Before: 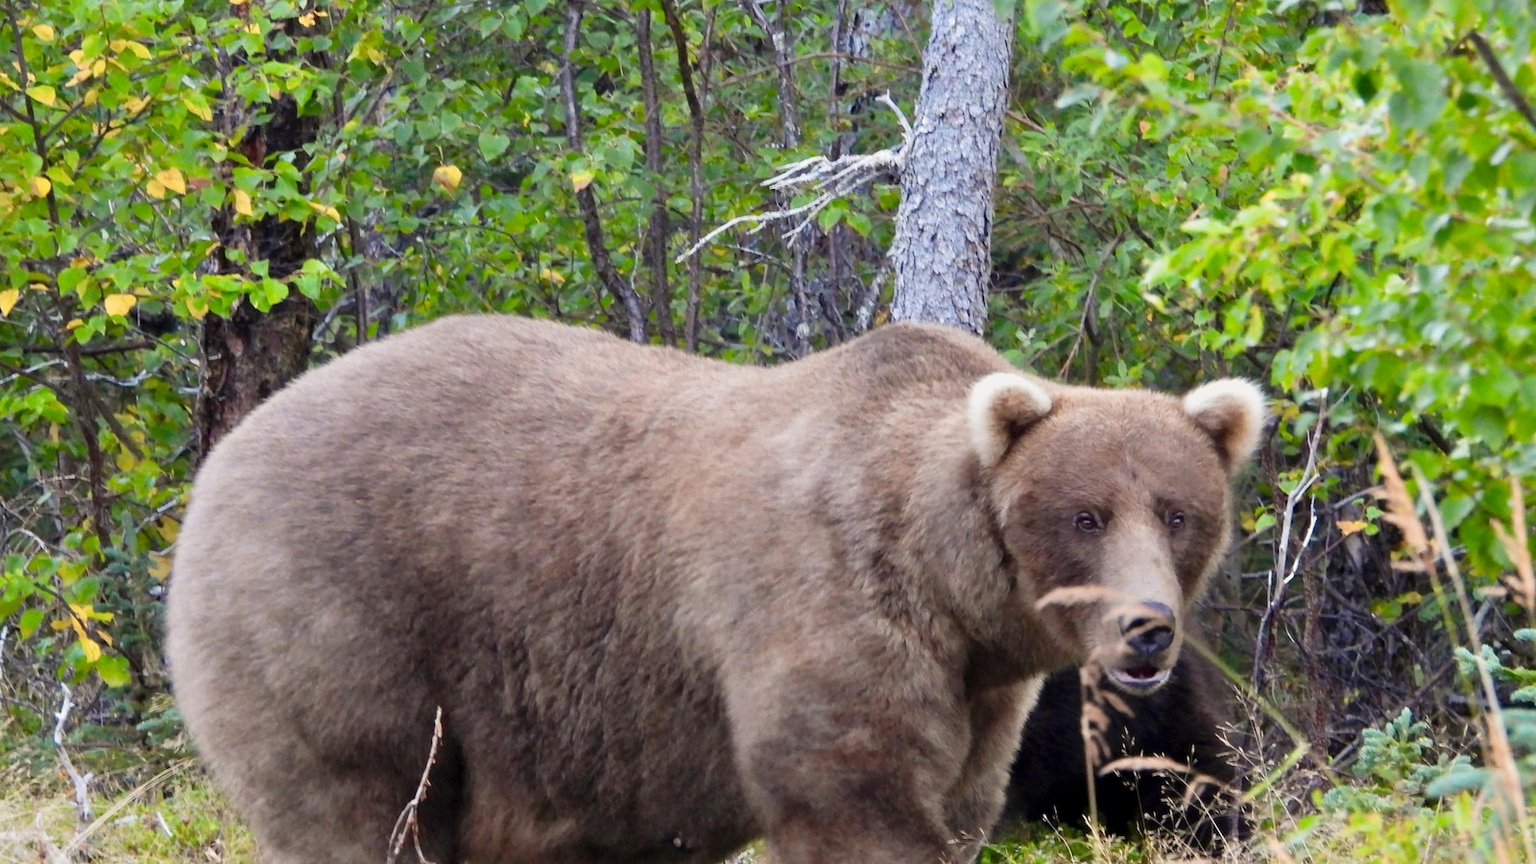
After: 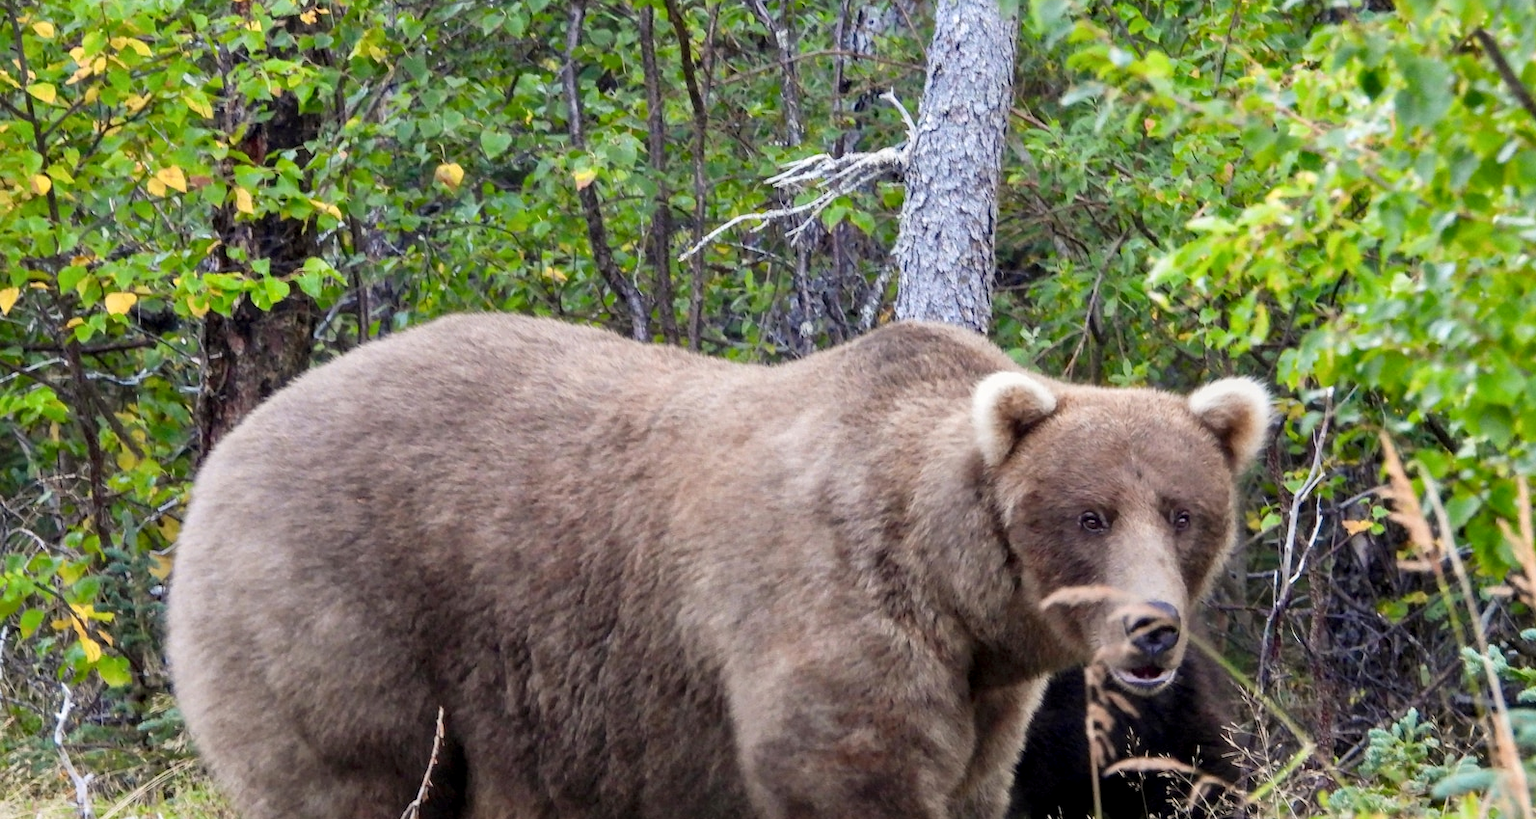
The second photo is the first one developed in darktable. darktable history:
crop: top 0.379%, right 0.263%, bottom 5.106%
local contrast: on, module defaults
